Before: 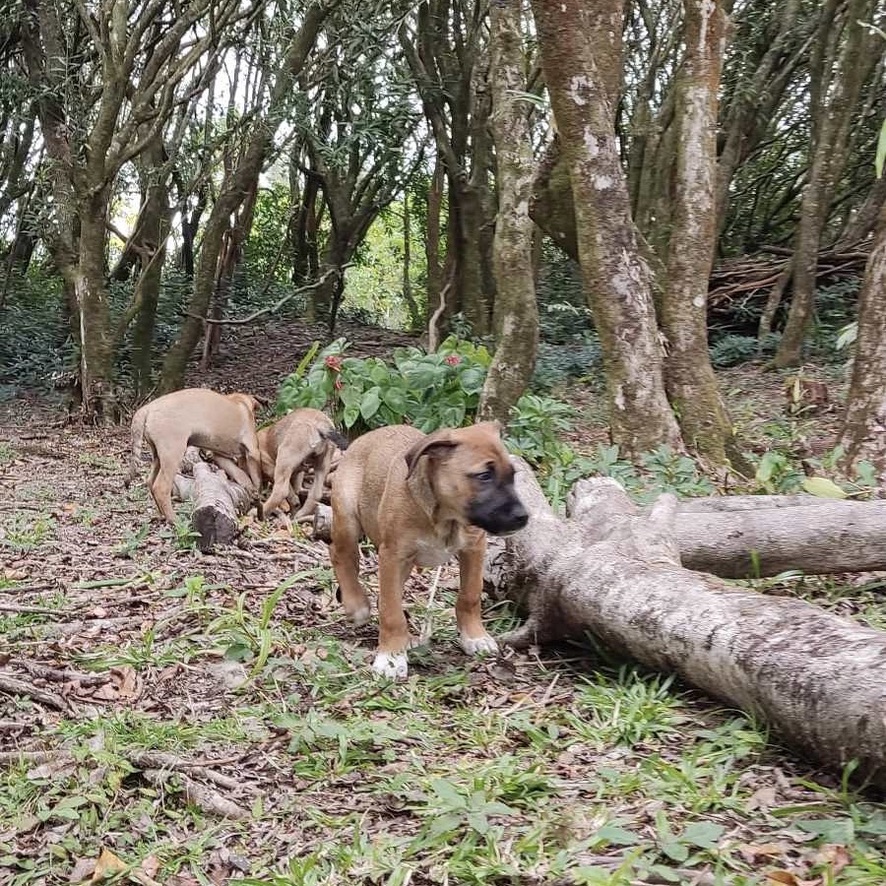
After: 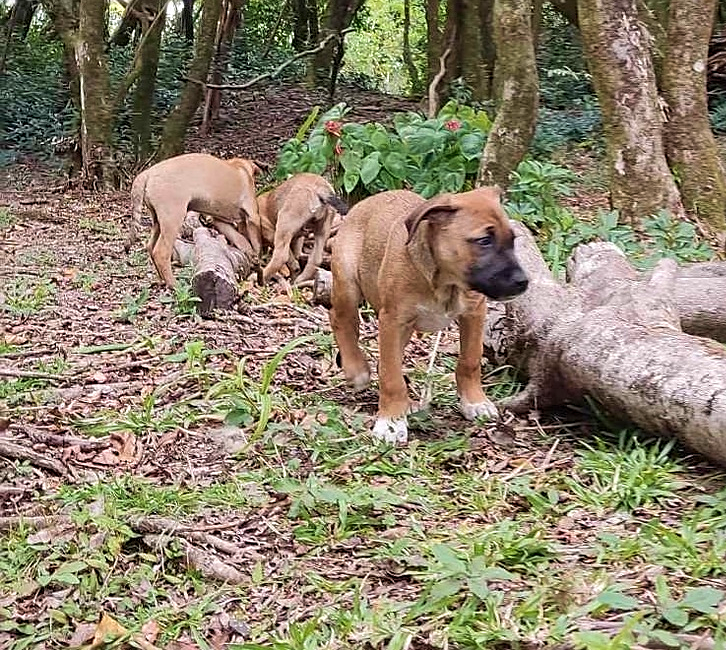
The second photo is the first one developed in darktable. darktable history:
crop: top 26.548%, right 18.043%
velvia: on, module defaults
sharpen: on, module defaults
